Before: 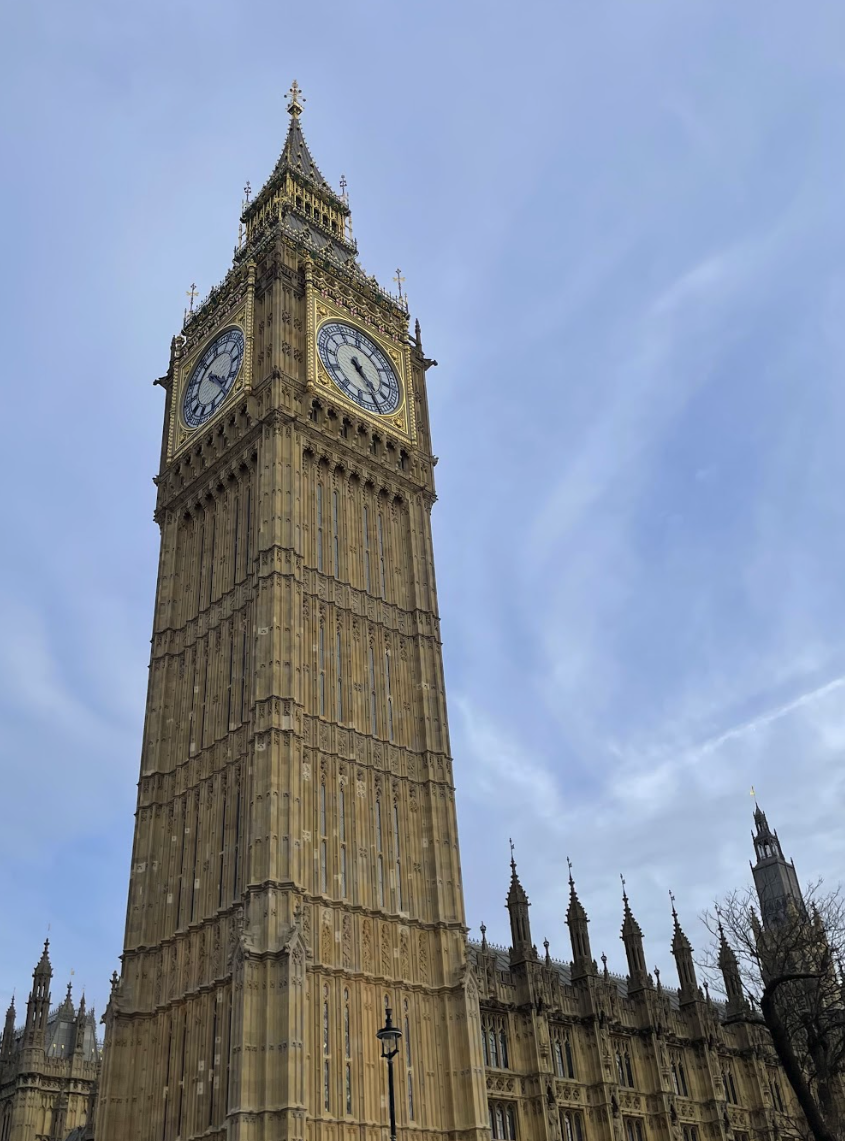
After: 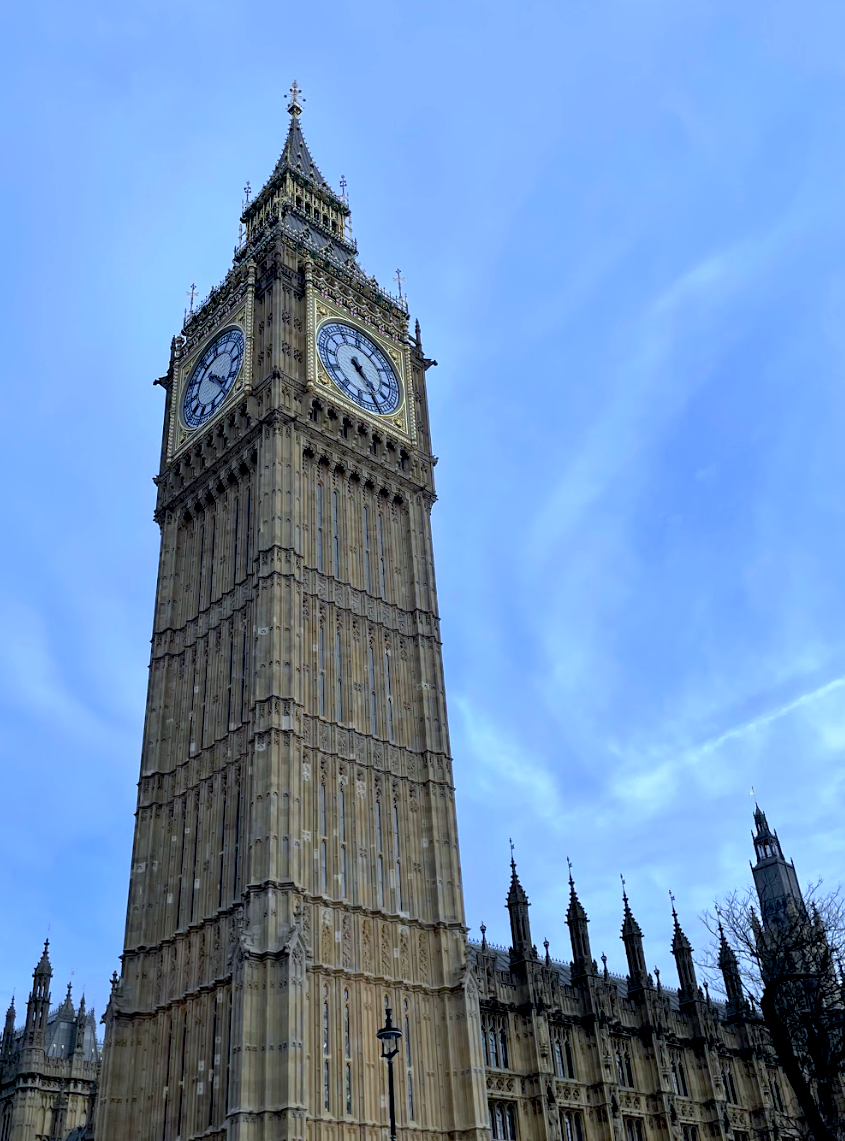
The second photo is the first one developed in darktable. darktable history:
color calibration: illuminant custom, x 0.391, y 0.392, temperature 3848.18 K
base curve: curves: ch0 [(0.017, 0) (0.425, 0.441) (0.844, 0.933) (1, 1)], preserve colors none
